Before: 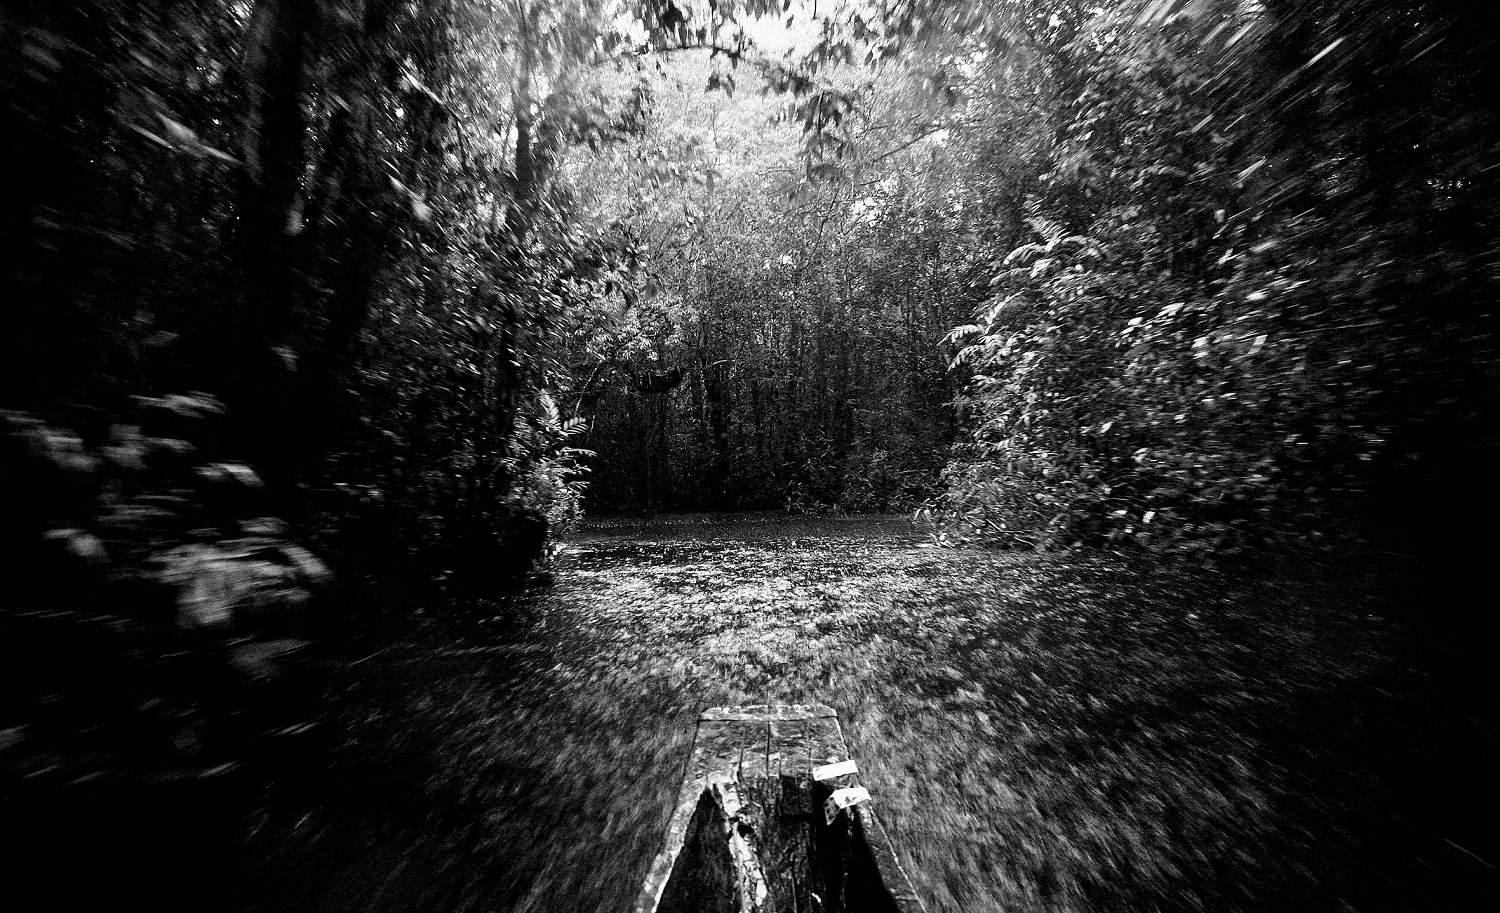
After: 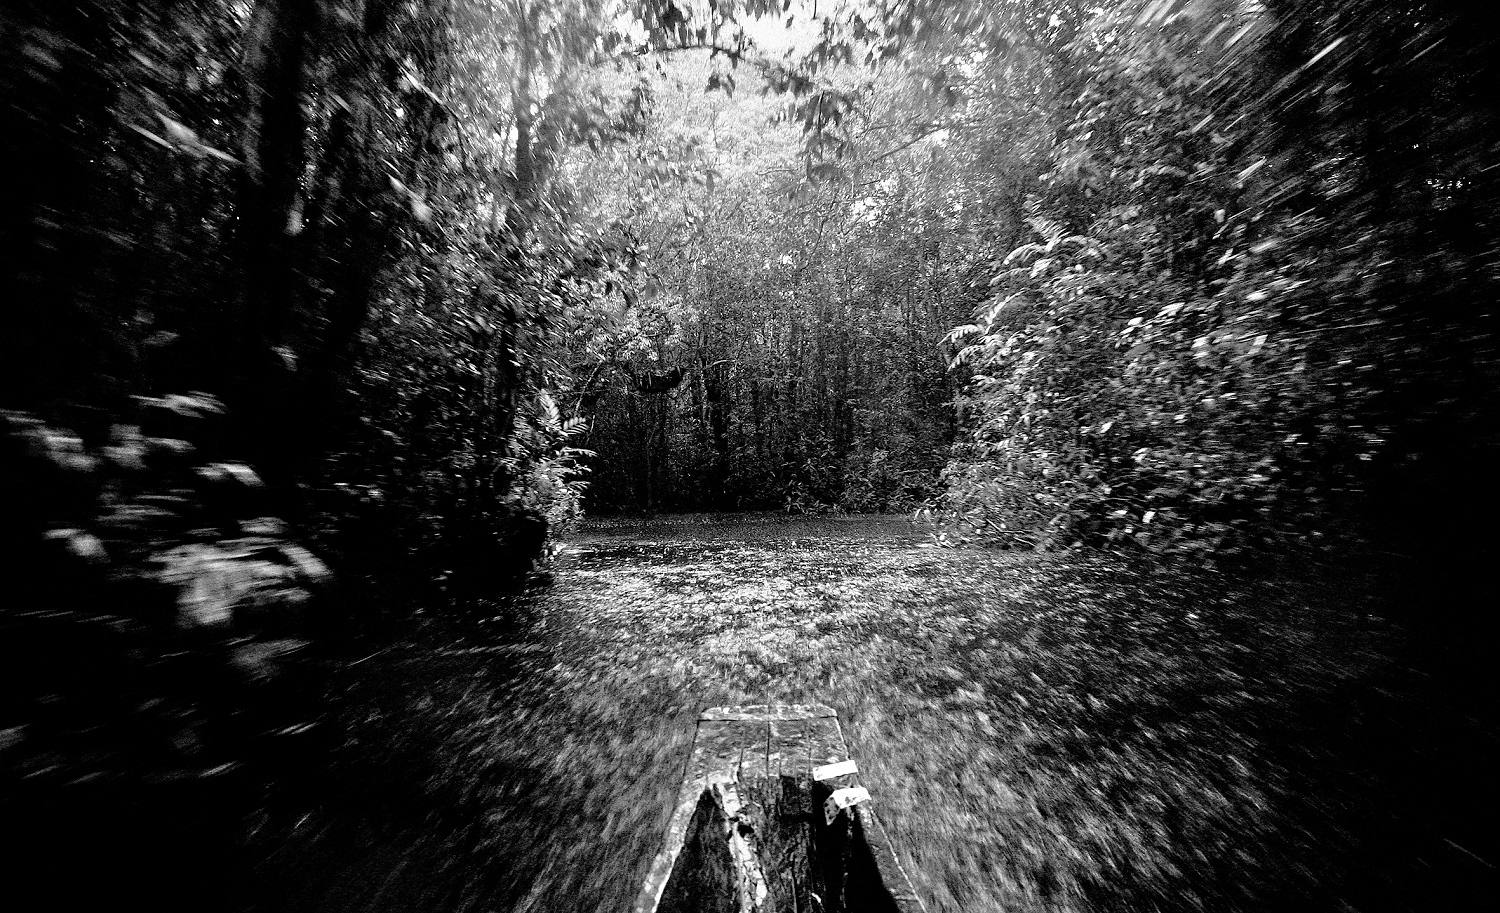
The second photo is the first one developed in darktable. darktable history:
tone equalizer: -7 EV 0.158 EV, -6 EV 0.563 EV, -5 EV 1.11 EV, -4 EV 1.31 EV, -3 EV 1.16 EV, -2 EV 0.6 EV, -1 EV 0.159 EV
